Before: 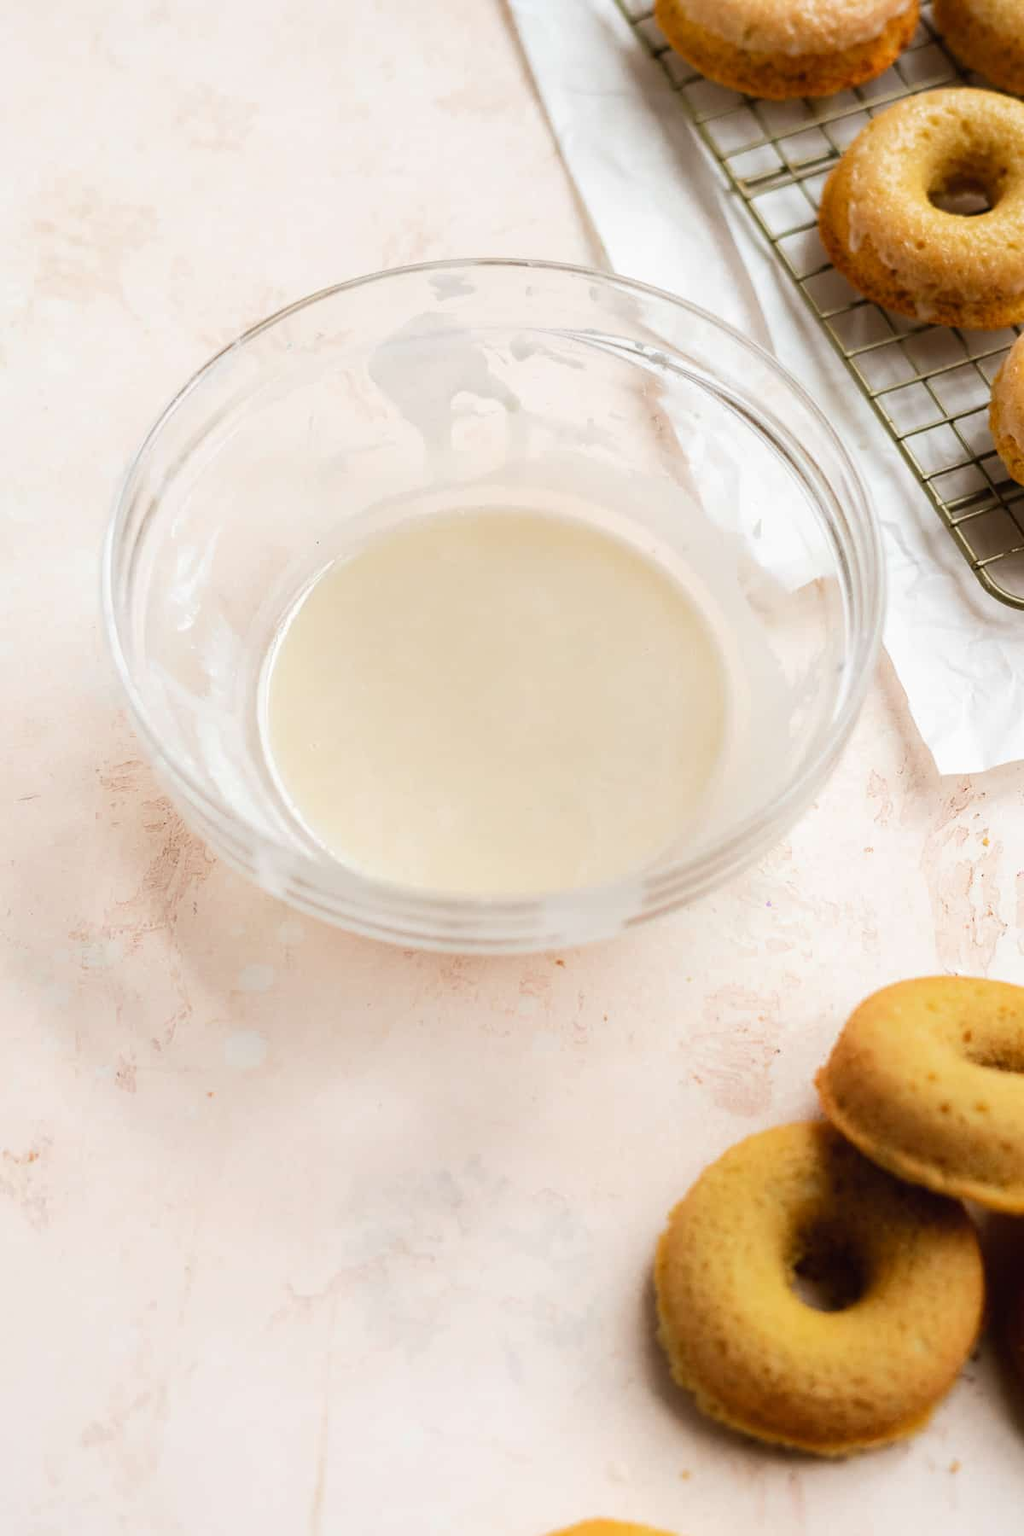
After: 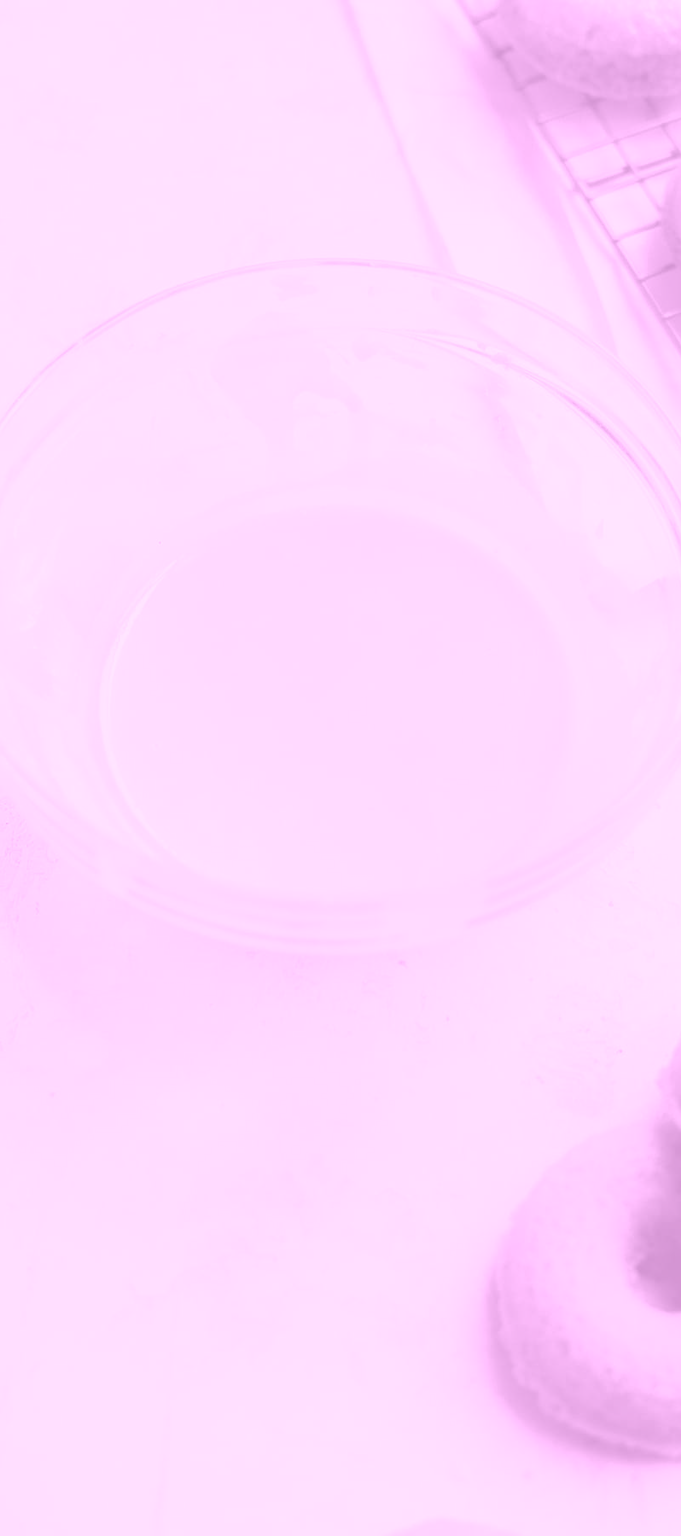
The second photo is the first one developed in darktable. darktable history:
colorize: hue 331.2°, saturation 75%, source mix 30.28%, lightness 70.52%, version 1
crop: left 15.419%, right 17.914%
